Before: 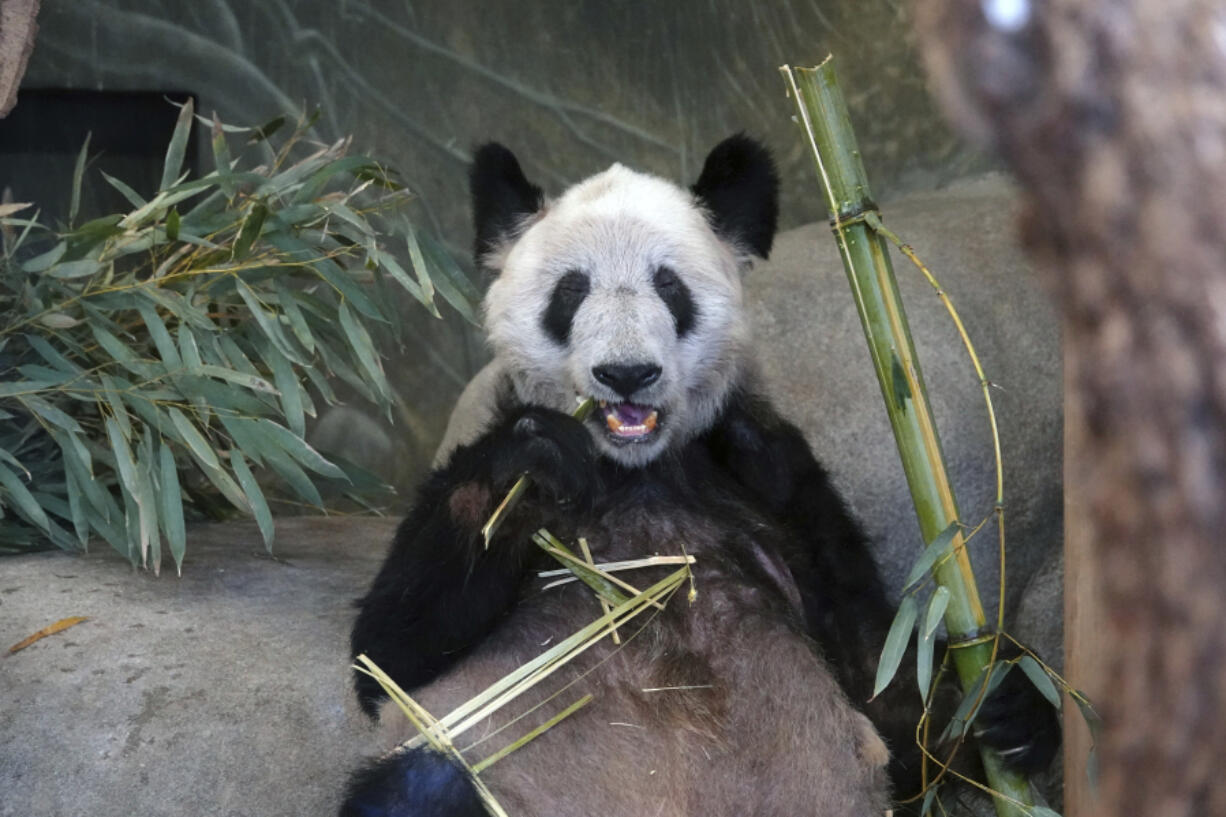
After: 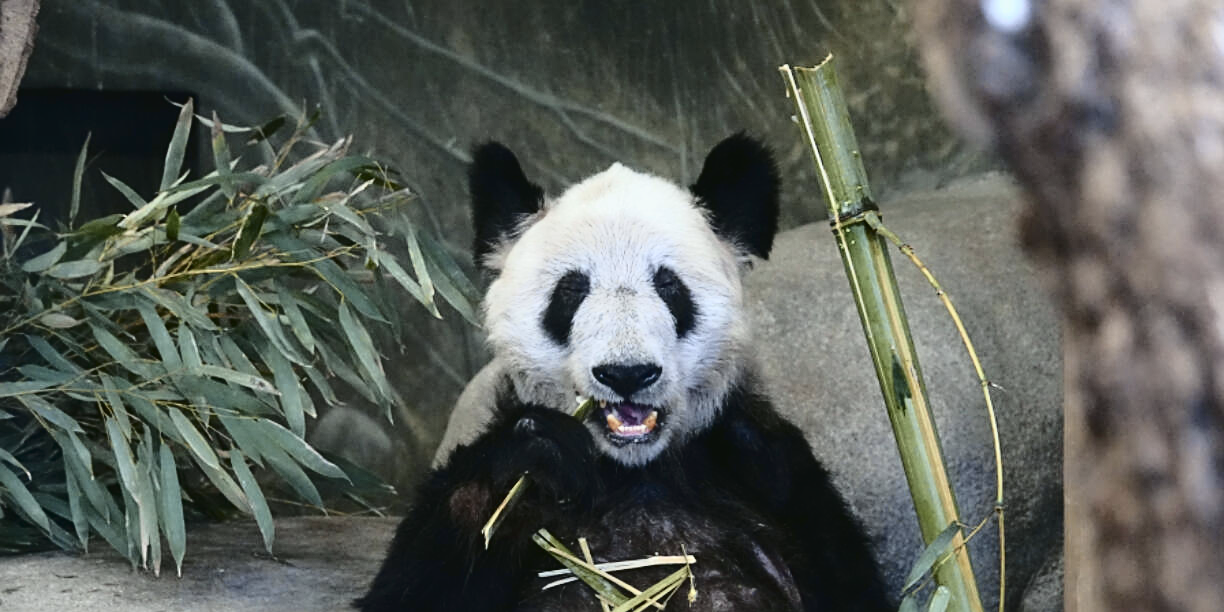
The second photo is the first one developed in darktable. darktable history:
sharpen: on, module defaults
crop: bottom 24.967%
tone curve: curves: ch0 [(0, 0.032) (0.078, 0.052) (0.236, 0.168) (0.43, 0.472) (0.508, 0.566) (0.66, 0.754) (0.79, 0.883) (0.994, 0.974)]; ch1 [(0, 0) (0.161, 0.092) (0.35, 0.33) (0.379, 0.401) (0.456, 0.456) (0.508, 0.501) (0.547, 0.531) (0.573, 0.563) (0.625, 0.602) (0.718, 0.734) (1, 1)]; ch2 [(0, 0) (0.369, 0.427) (0.44, 0.434) (0.502, 0.501) (0.54, 0.537) (0.586, 0.59) (0.621, 0.604) (1, 1)], color space Lab, independent channels, preserve colors none
white balance: red 1, blue 1
